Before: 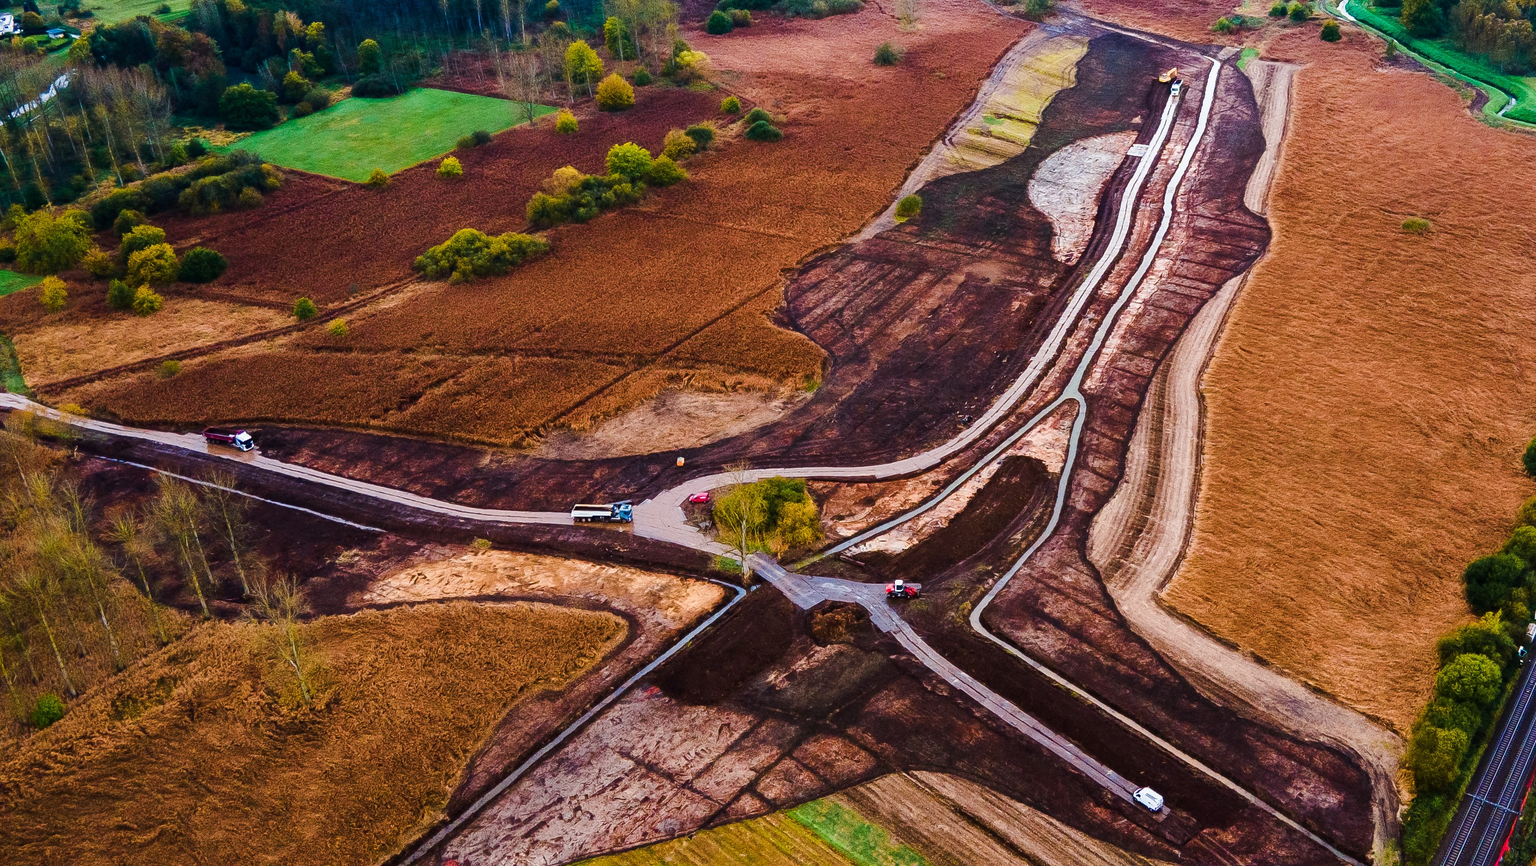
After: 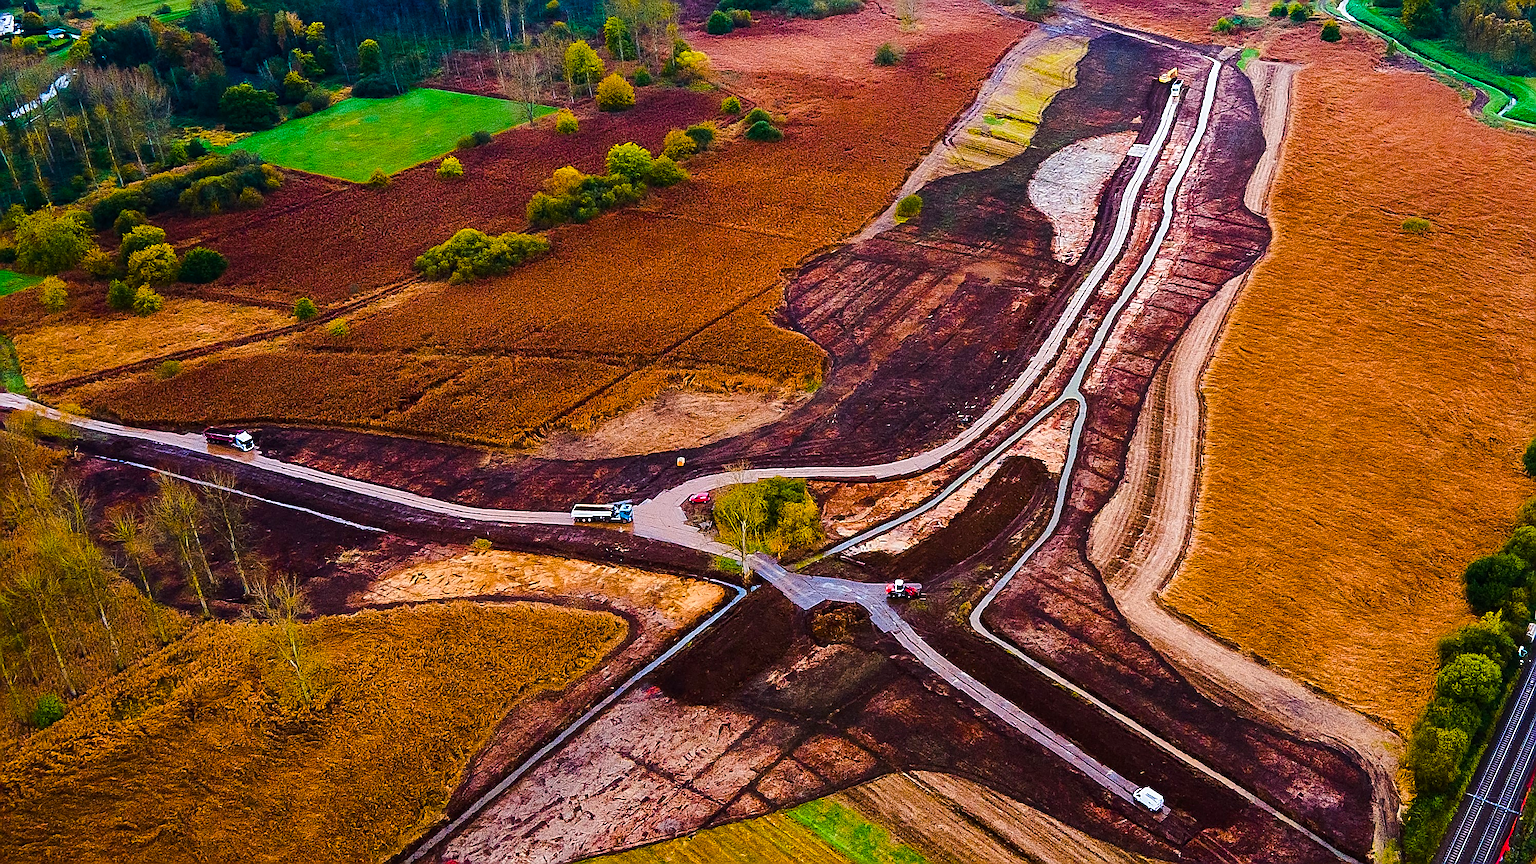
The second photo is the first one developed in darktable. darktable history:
exposure: compensate highlight preservation false
color balance rgb: linear chroma grading › global chroma 15%, perceptual saturation grading › global saturation 30%
crop: bottom 0.071%
sharpen: amount 1
